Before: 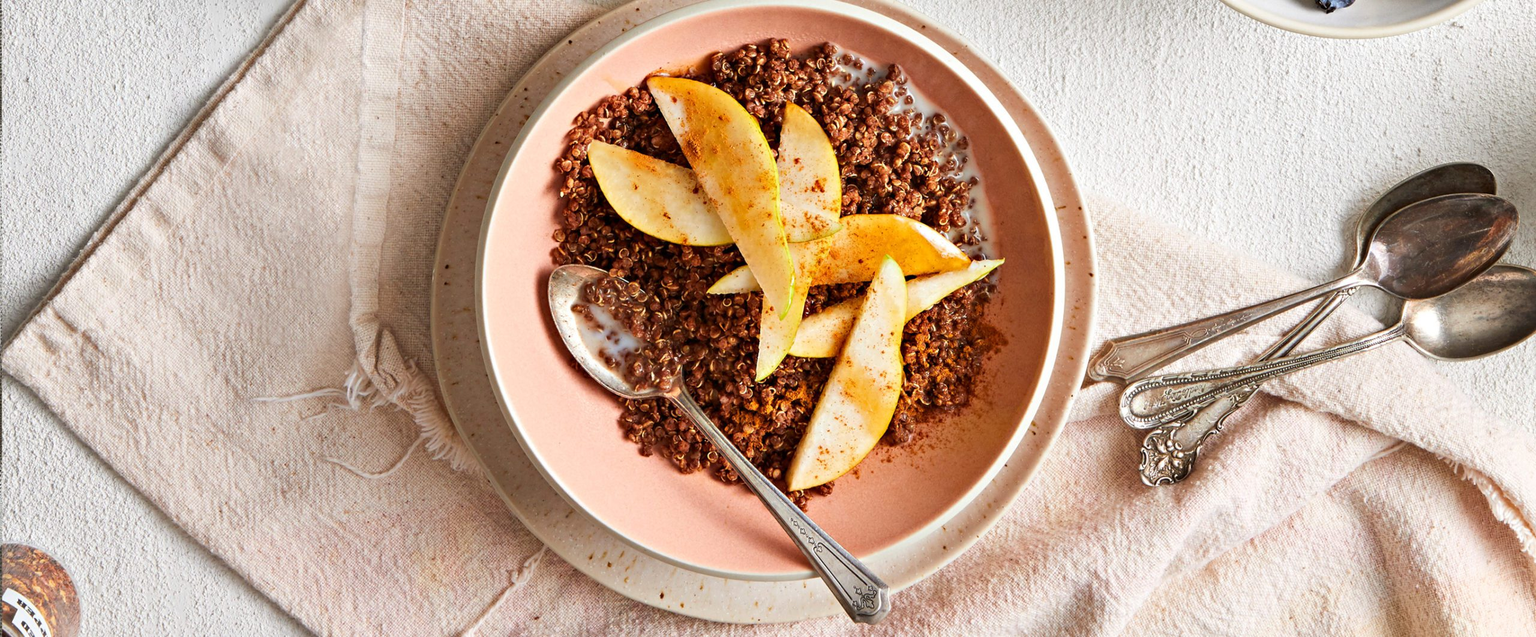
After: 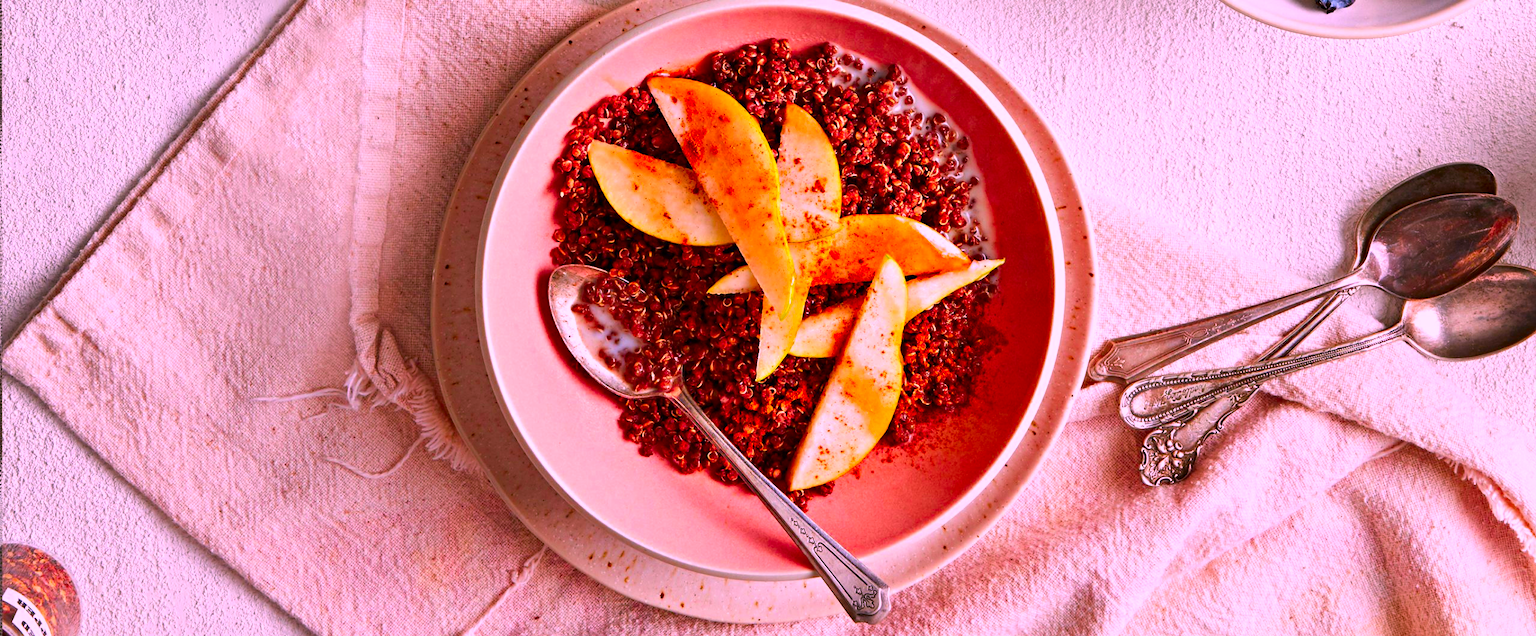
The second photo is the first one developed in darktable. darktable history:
contrast brightness saturation: brightness -0.09
color correction: highlights a* 19.5, highlights b* -11.53, saturation 1.69
